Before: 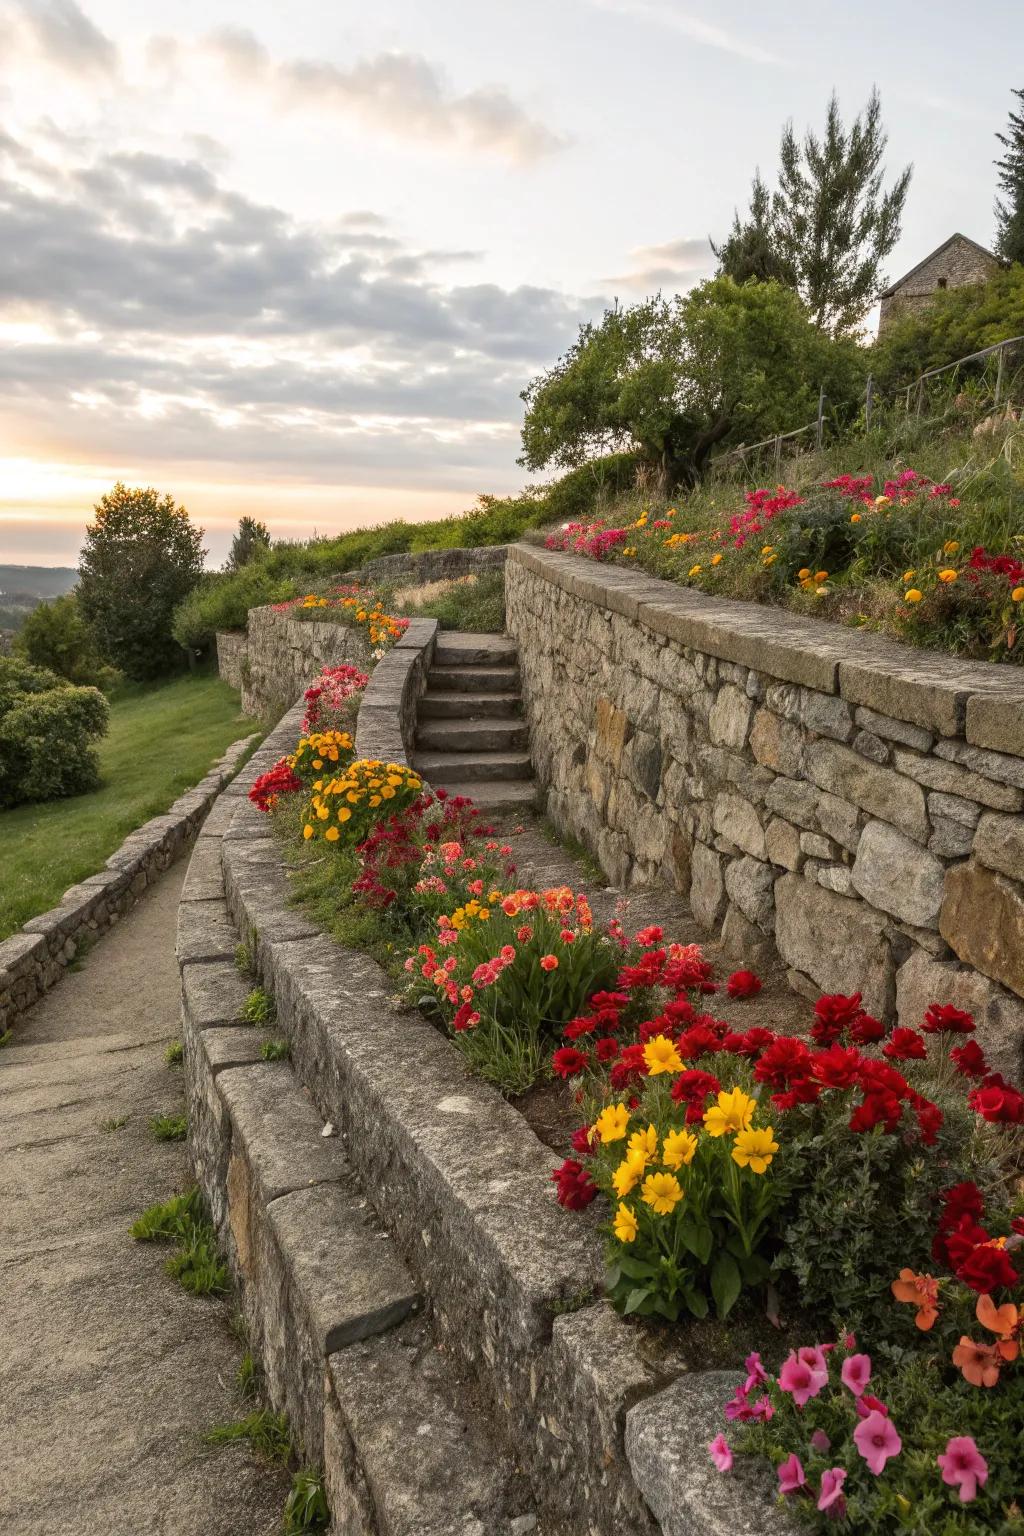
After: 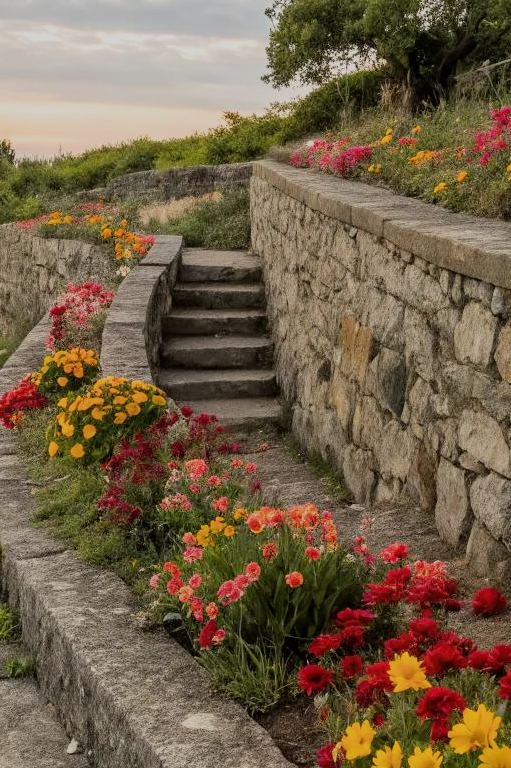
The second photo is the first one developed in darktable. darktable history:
crop: left 25%, top 25%, right 25%, bottom 25%
filmic rgb: black relative exposure -7.65 EV, white relative exposure 4.56 EV, hardness 3.61
